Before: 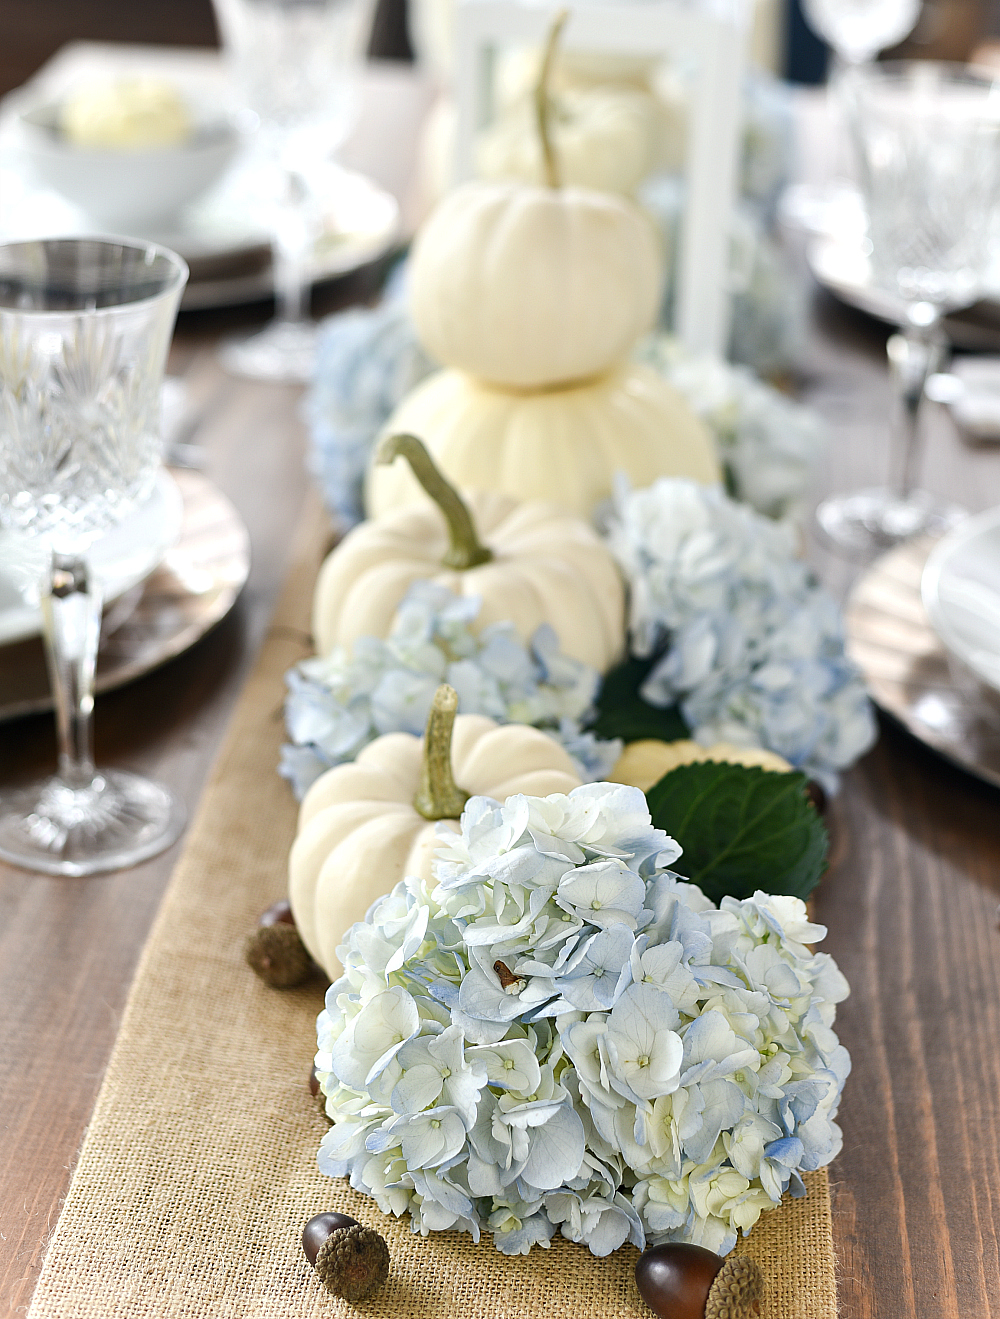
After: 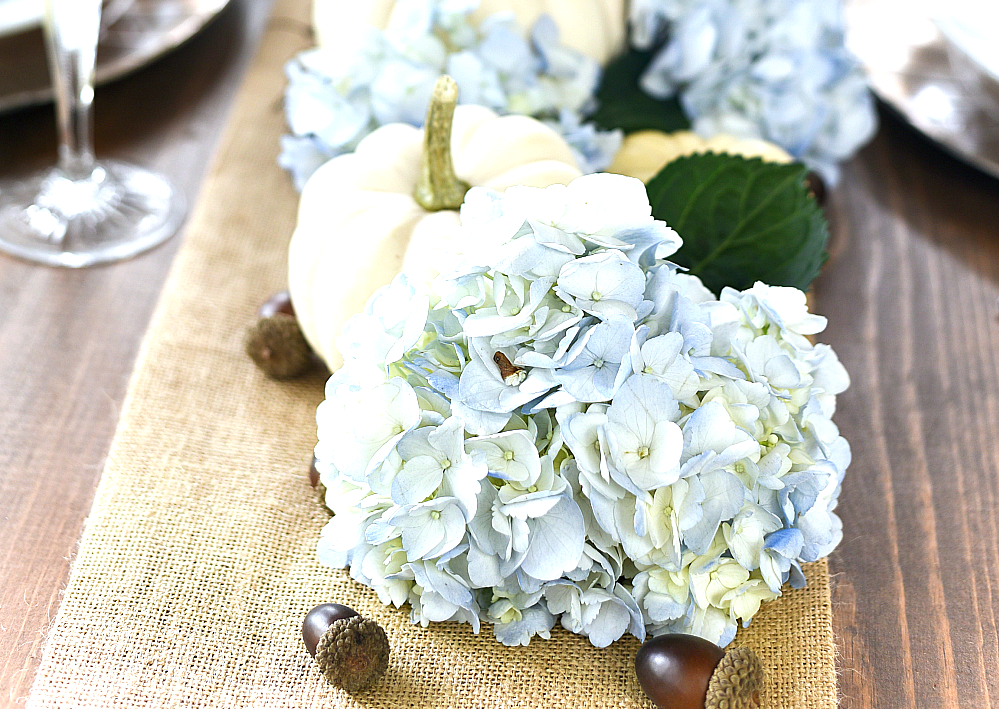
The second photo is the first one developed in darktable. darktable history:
crop and rotate: top 46.237%
white balance: red 0.967, blue 1.049
exposure: black level correction 0, exposure 0.7 EV, compensate exposure bias true, compensate highlight preservation false
